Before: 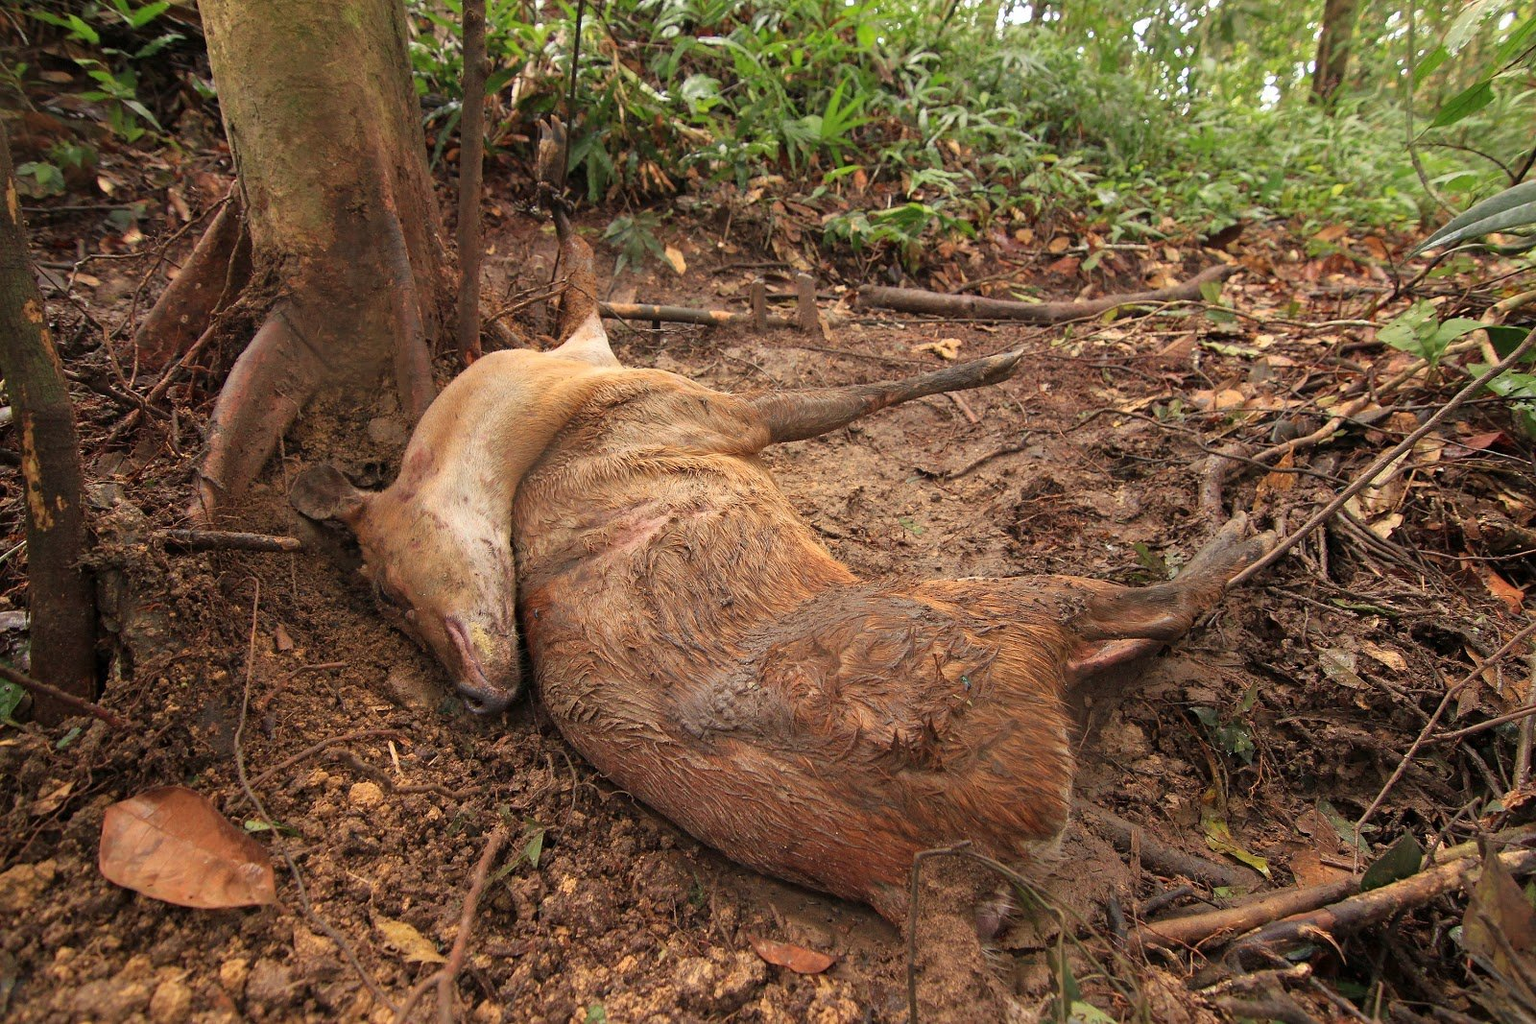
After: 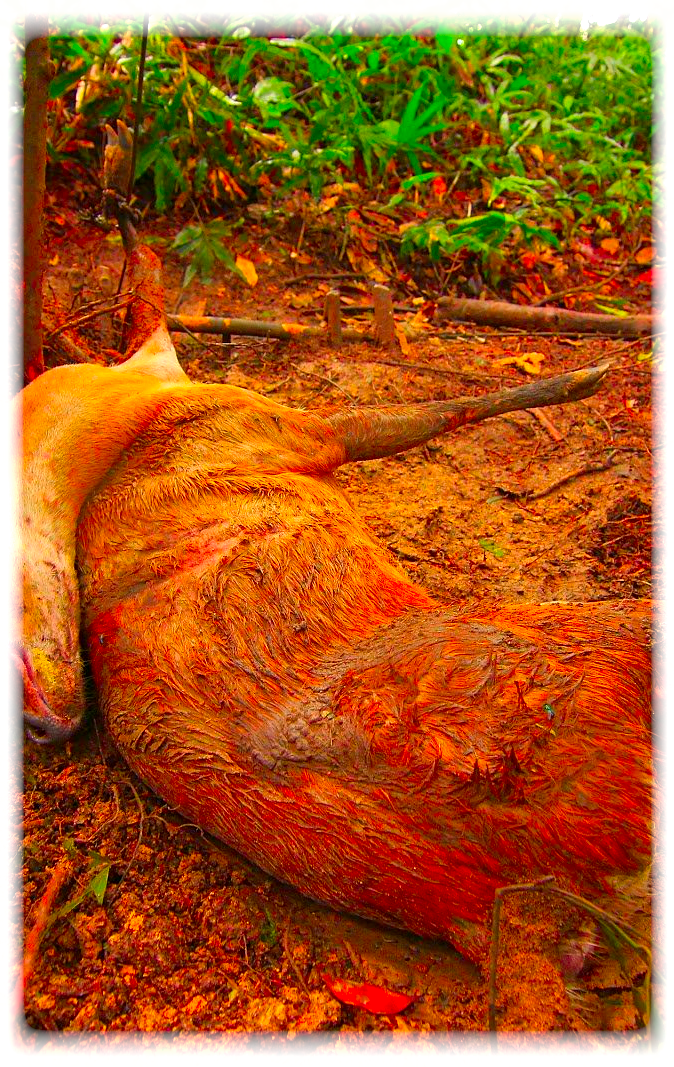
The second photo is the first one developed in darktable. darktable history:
sharpen: amount 0.2
color correction: saturation 3
crop: left 28.583%, right 29.231%
vignetting: fall-off start 93%, fall-off radius 5%, brightness 1, saturation -0.49, automatic ratio true, width/height ratio 1.332, shape 0.04, unbound false
